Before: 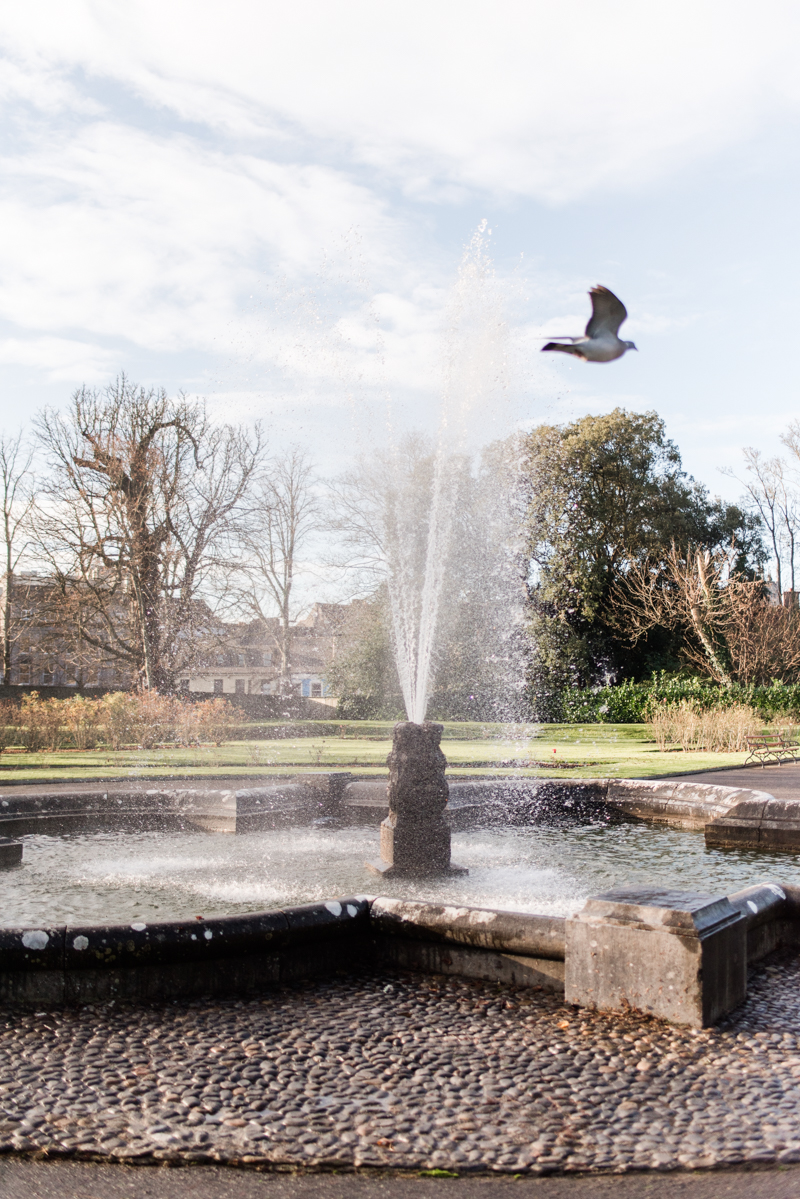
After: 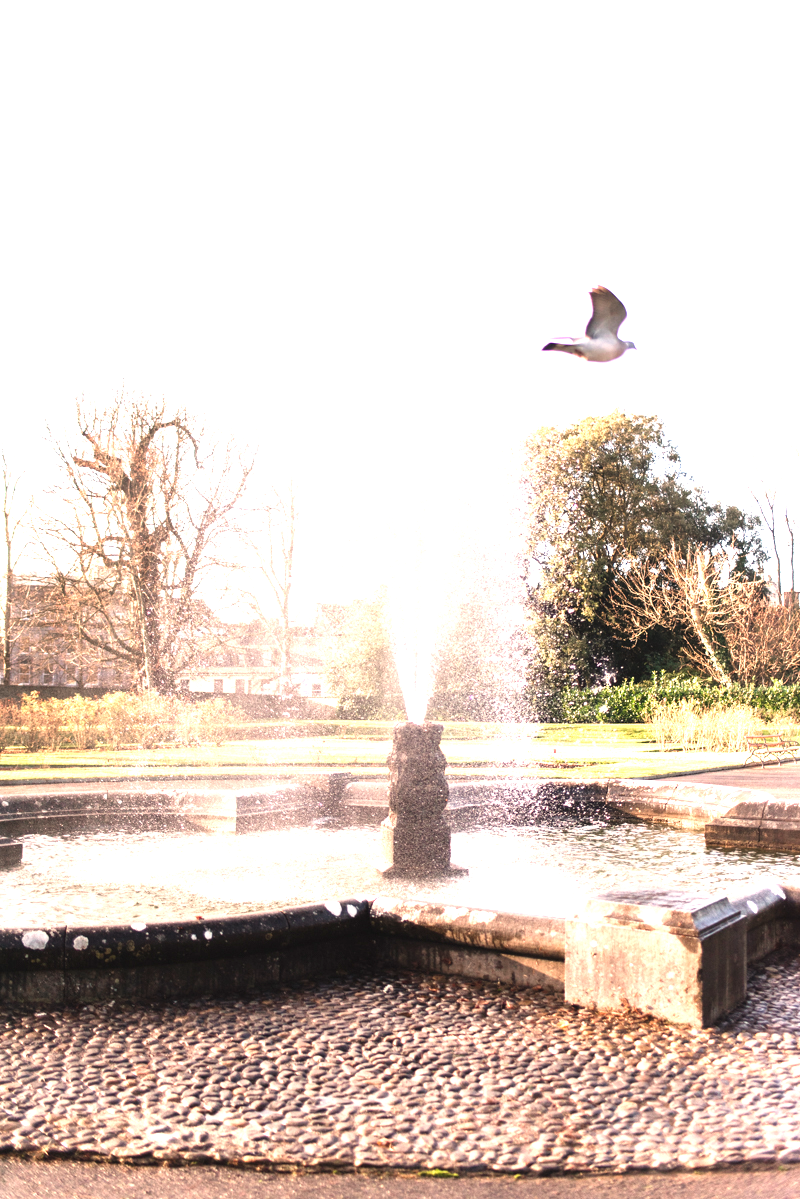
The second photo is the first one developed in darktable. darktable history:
exposure: black level correction -0.002, exposure 1.35 EV, compensate highlight preservation false
white balance: red 1.127, blue 0.943
